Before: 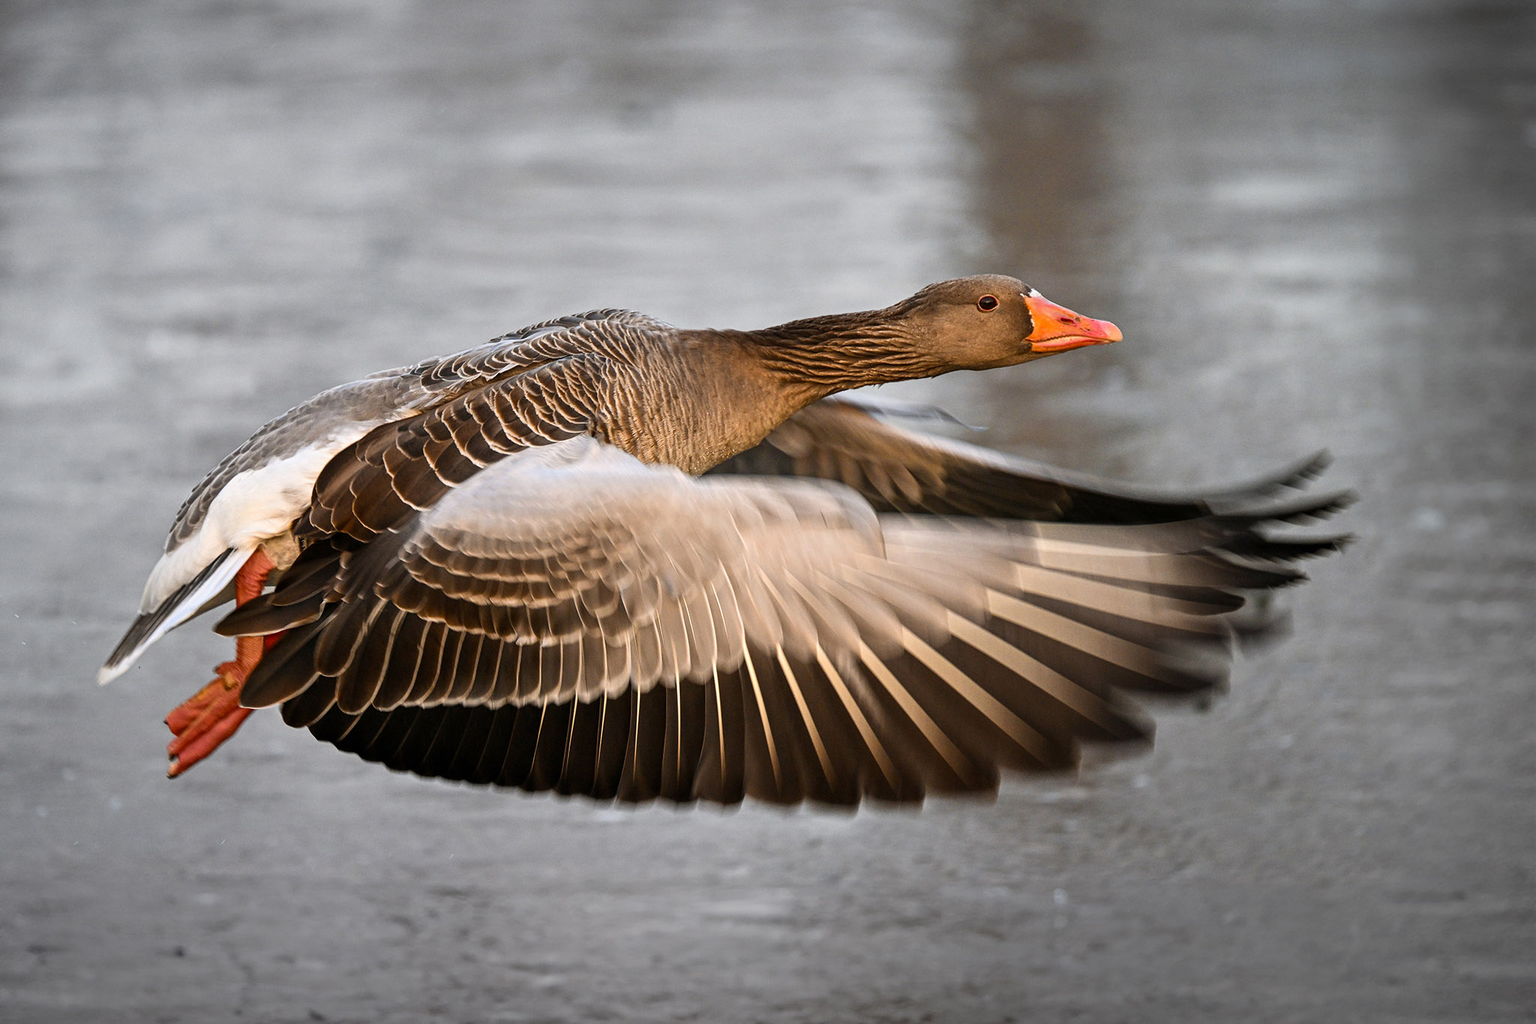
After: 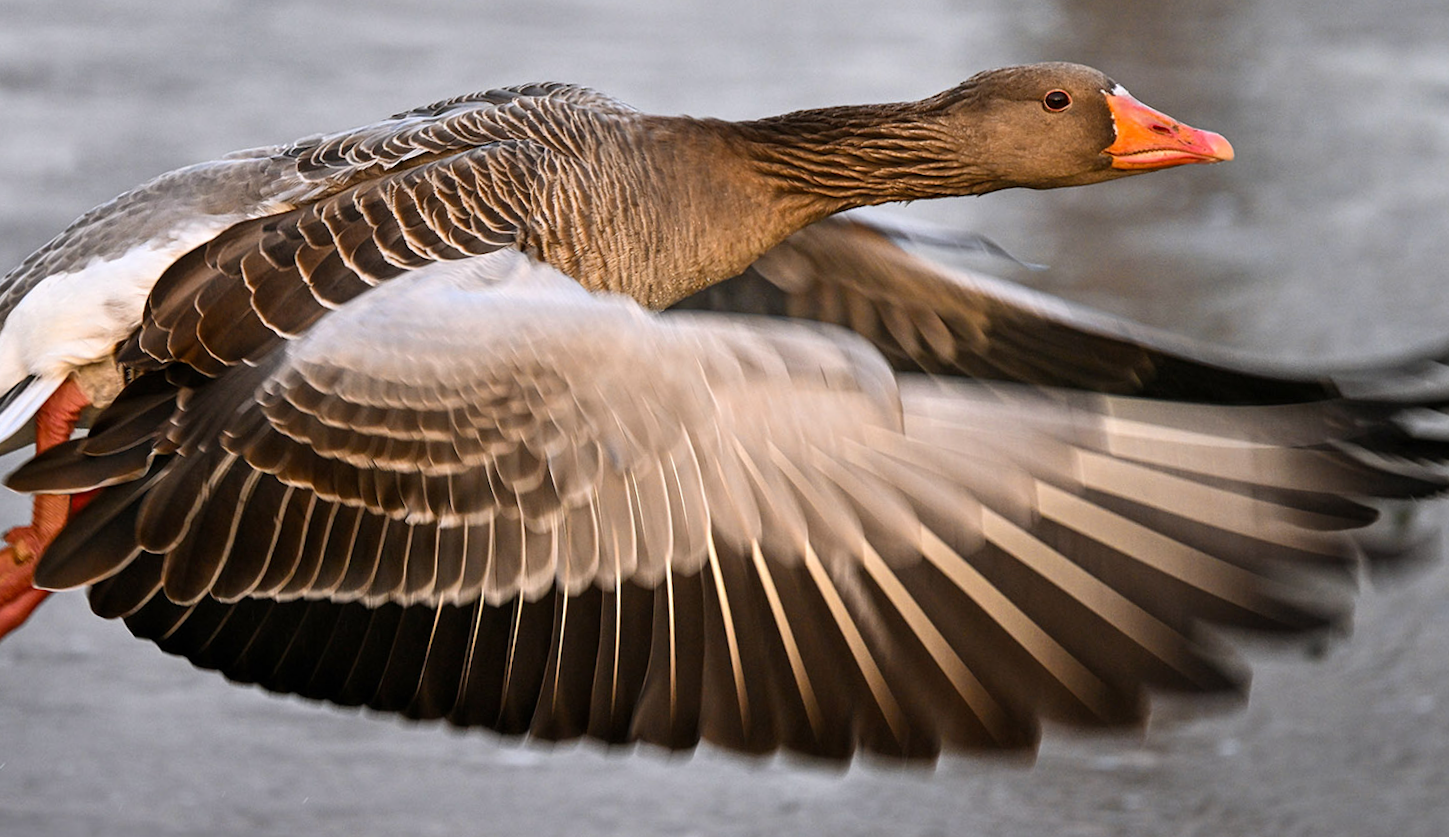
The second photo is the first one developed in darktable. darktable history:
rotate and perspective: rotation -0.45°, automatic cropping original format, crop left 0.008, crop right 0.992, crop top 0.012, crop bottom 0.988
crop and rotate: angle -3.37°, left 9.79%, top 20.73%, right 12.42%, bottom 11.82%
white balance: red 1.004, blue 1.024
